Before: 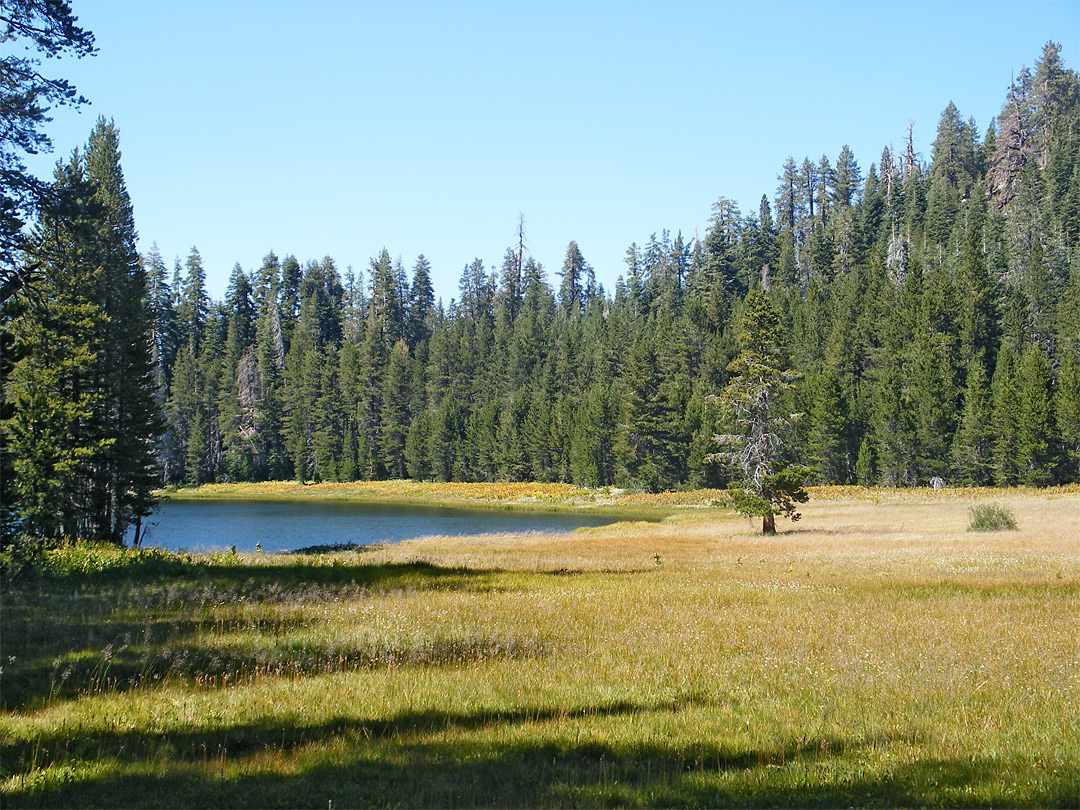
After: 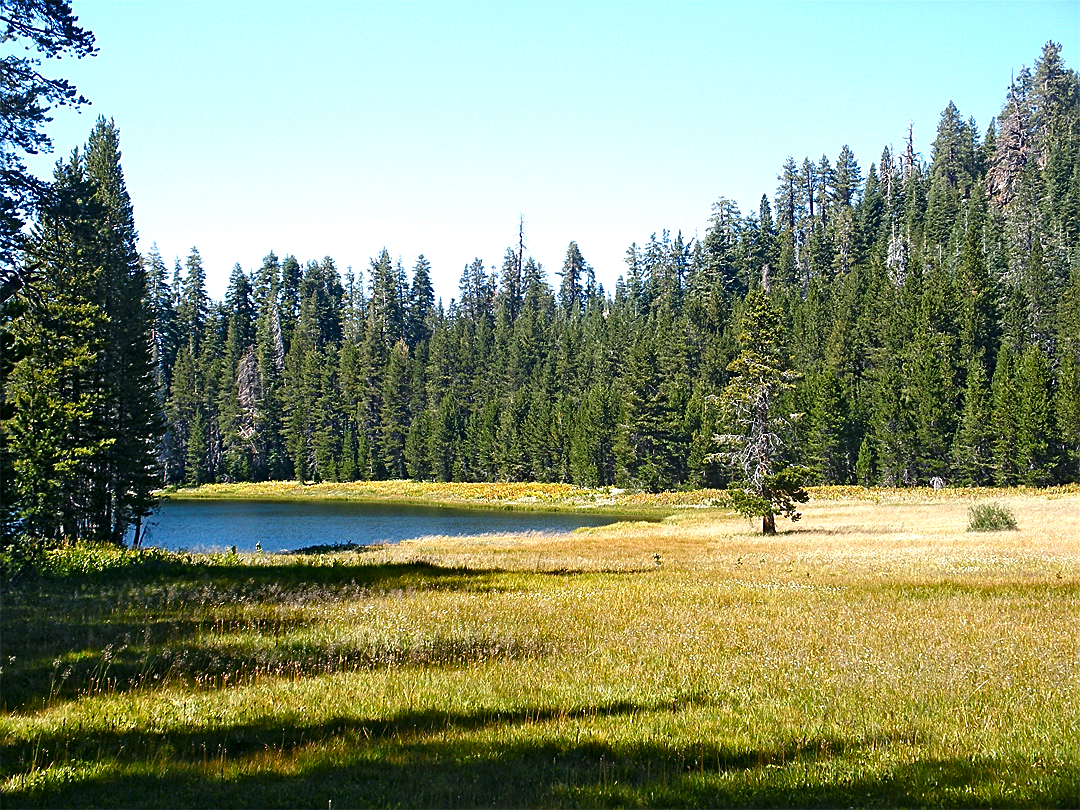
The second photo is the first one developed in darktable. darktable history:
sharpen: on, module defaults
contrast brightness saturation: brightness -0.204, saturation 0.08
exposure: exposure 0.55 EV, compensate highlight preservation false
